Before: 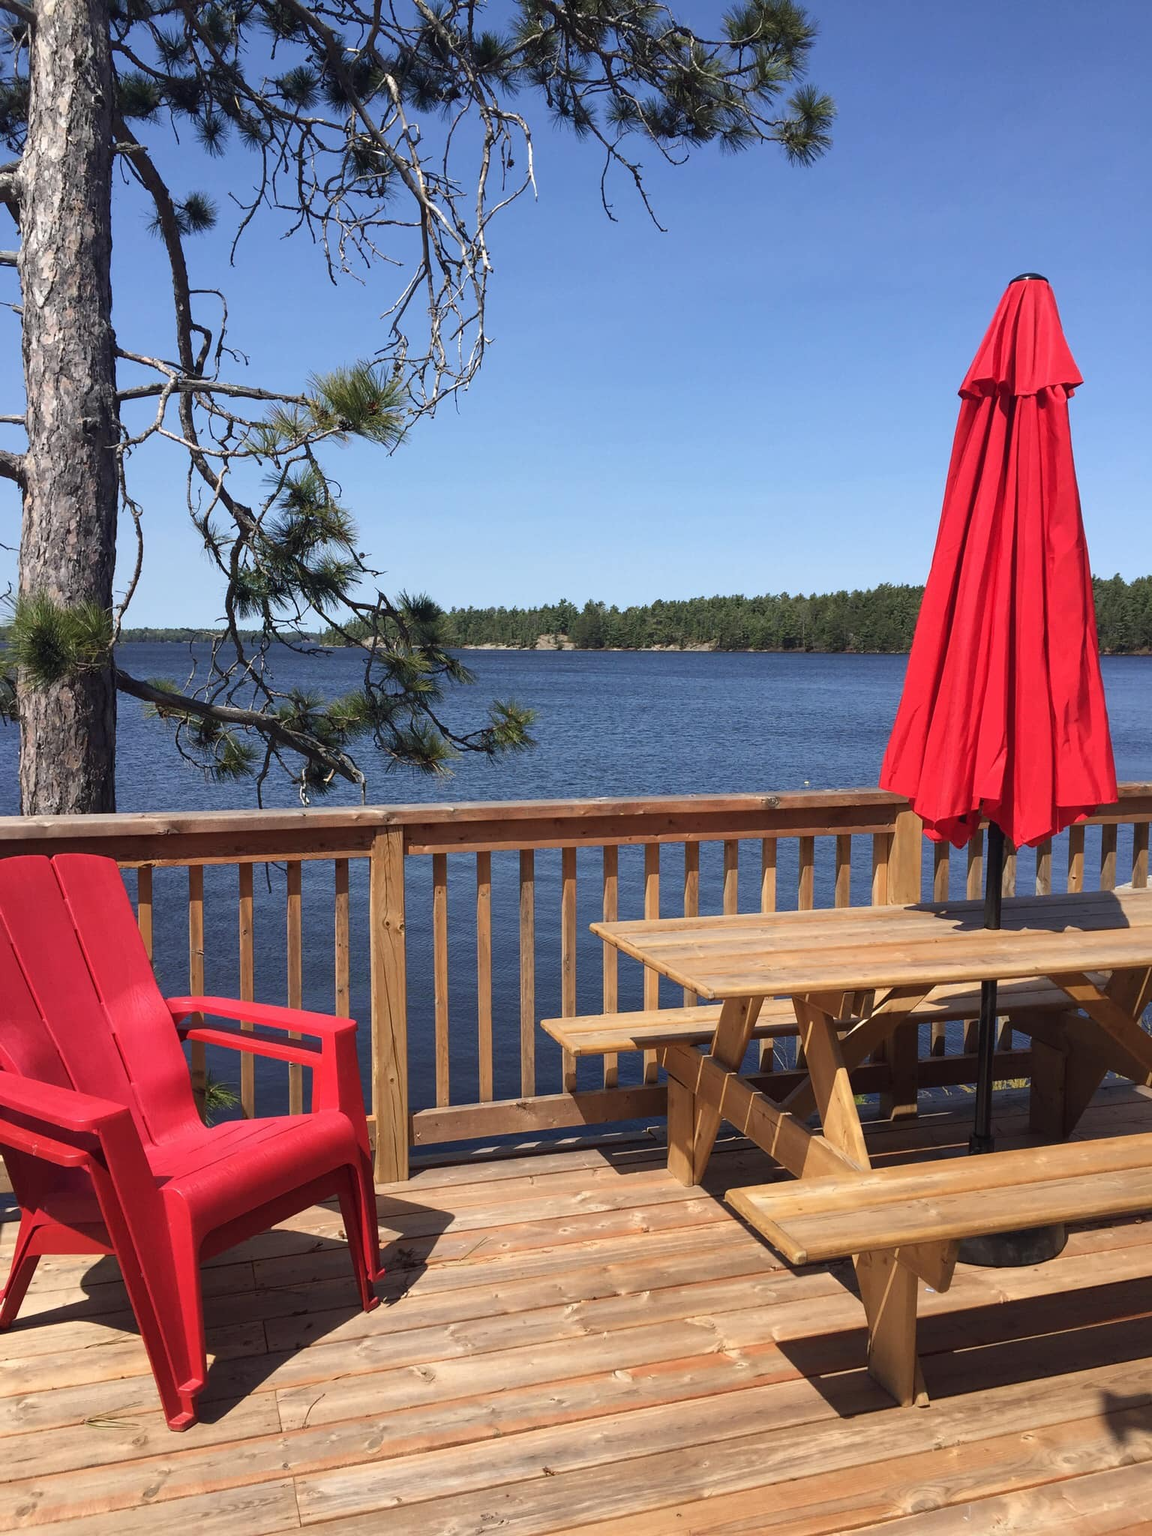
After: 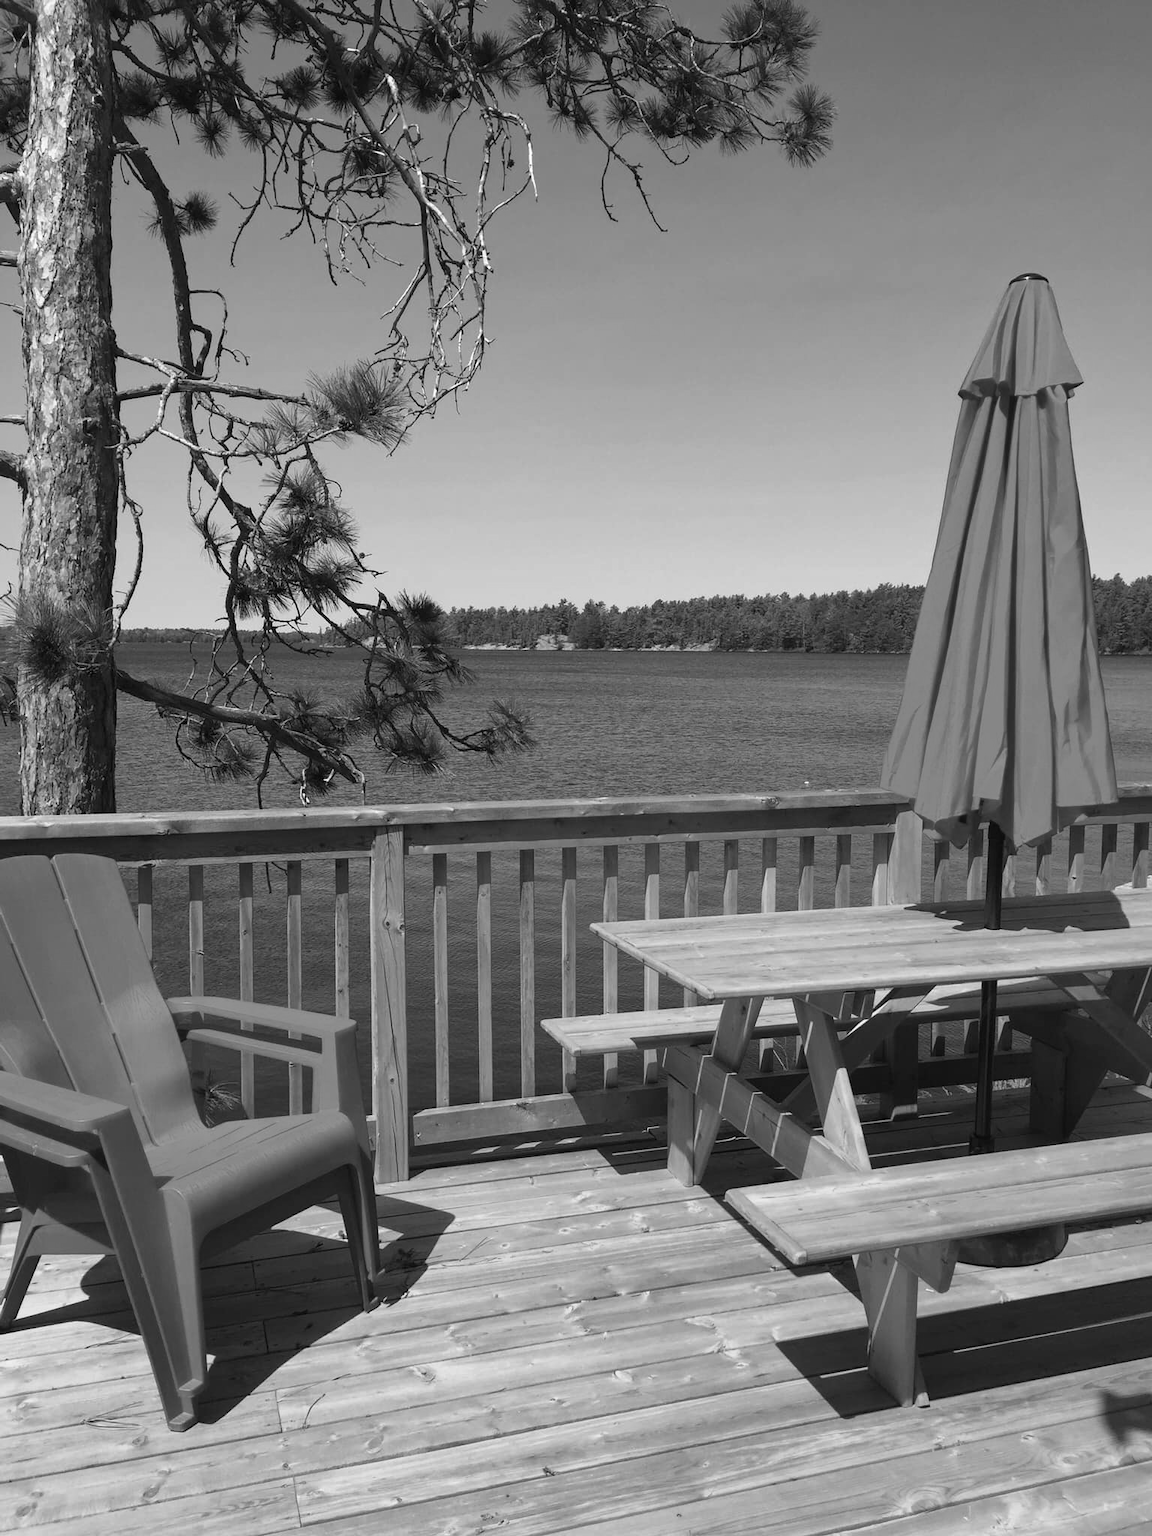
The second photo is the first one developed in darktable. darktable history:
monochrome: a 32, b 64, size 2.3, highlights 1
color correction: highlights a* 10.32, highlights b* 14.66, shadows a* -9.59, shadows b* -15.02
